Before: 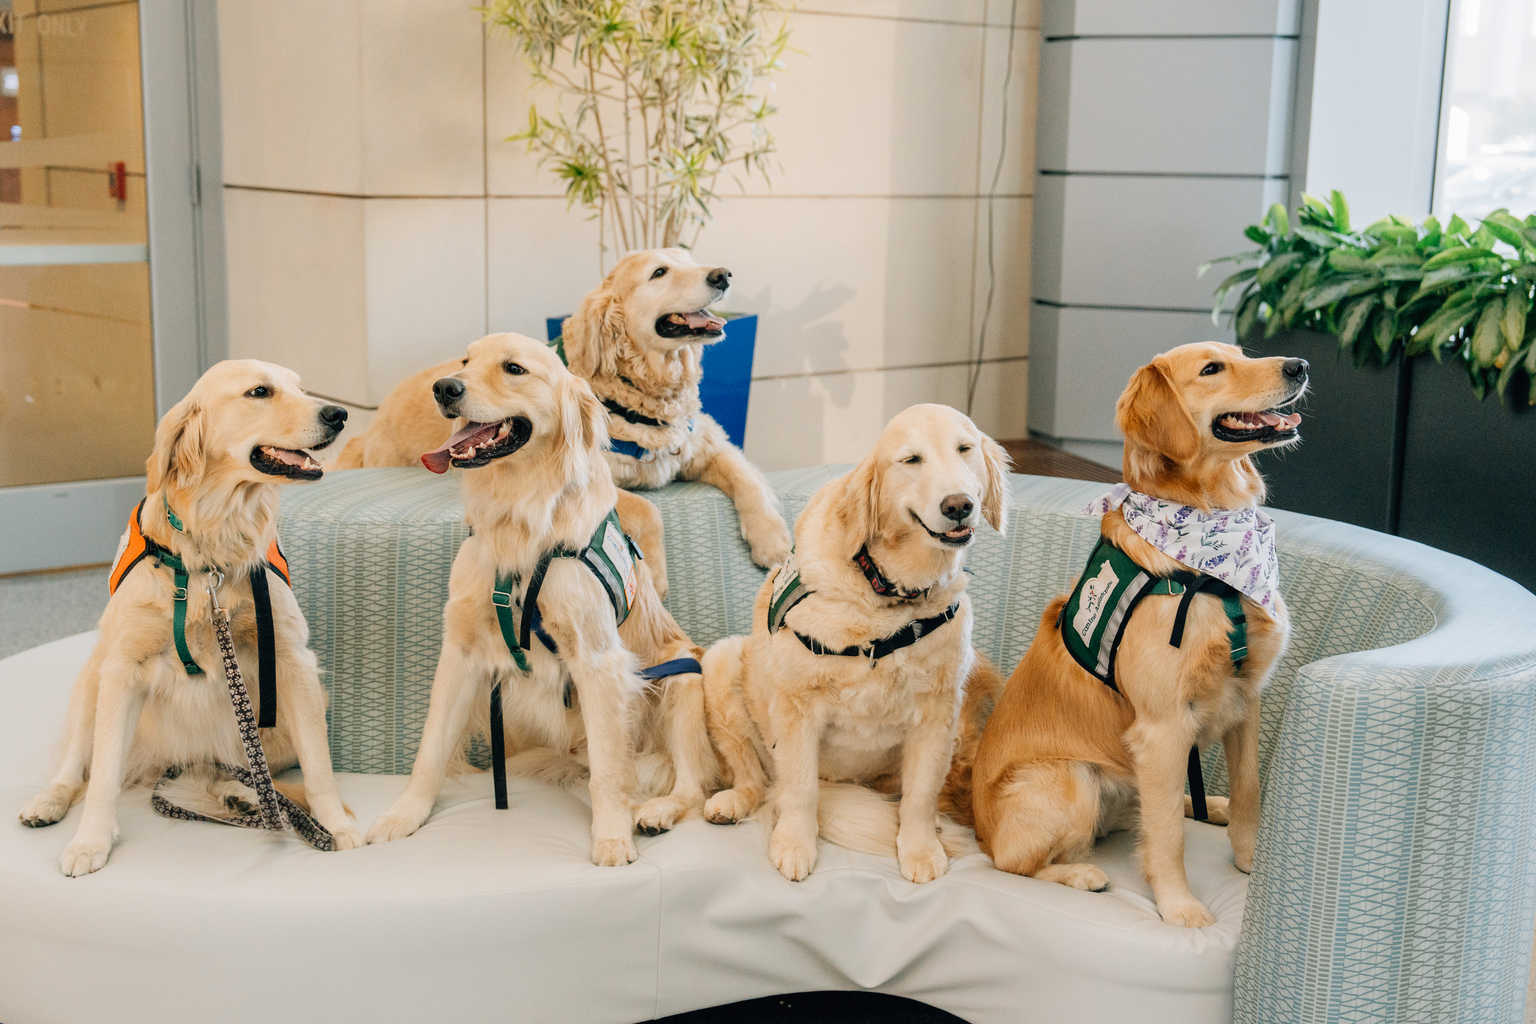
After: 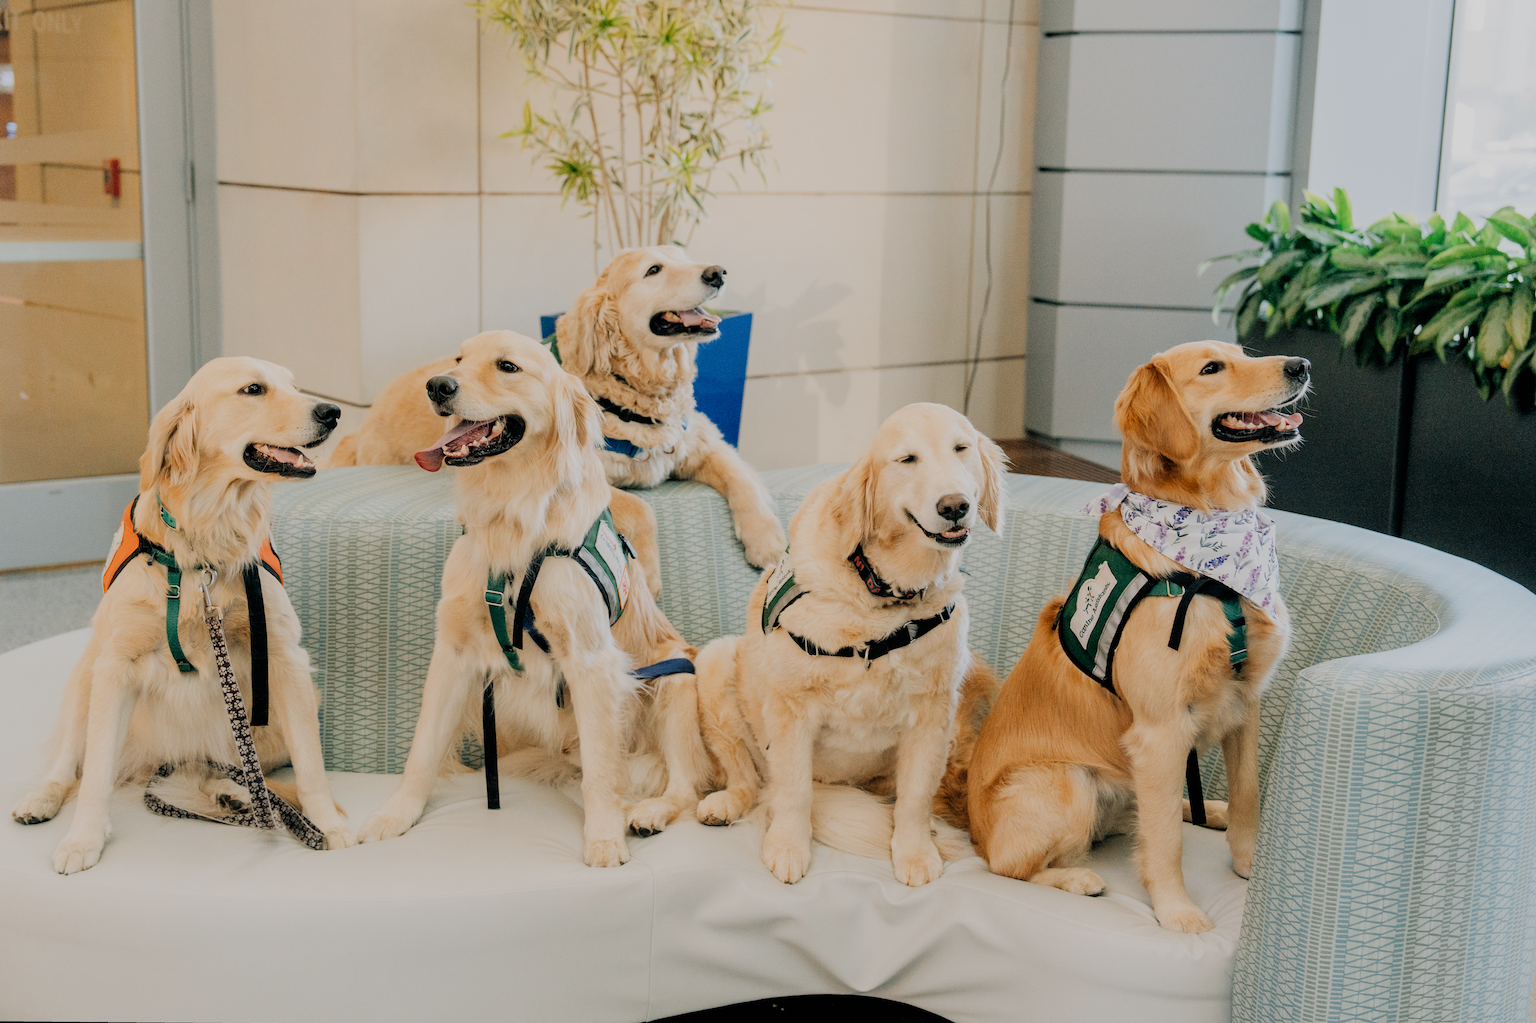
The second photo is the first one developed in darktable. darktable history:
filmic rgb: black relative exposure -7.65 EV, white relative exposure 4.56 EV, hardness 3.61
rotate and perspective: rotation 0.192°, lens shift (horizontal) -0.015, crop left 0.005, crop right 0.996, crop top 0.006, crop bottom 0.99
